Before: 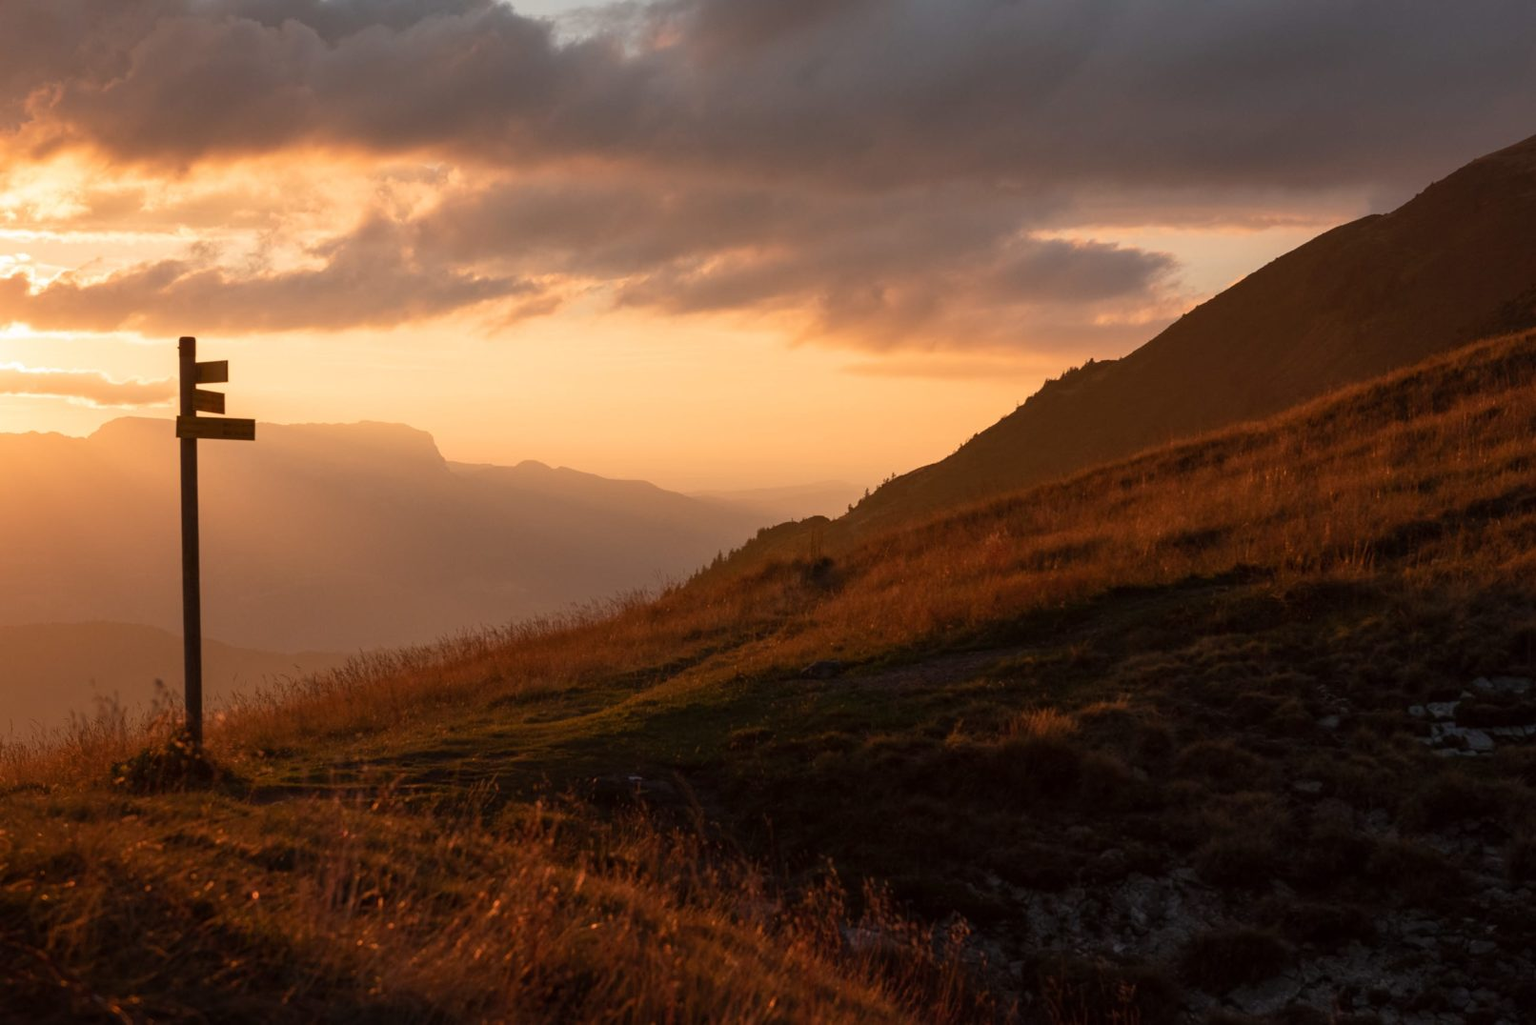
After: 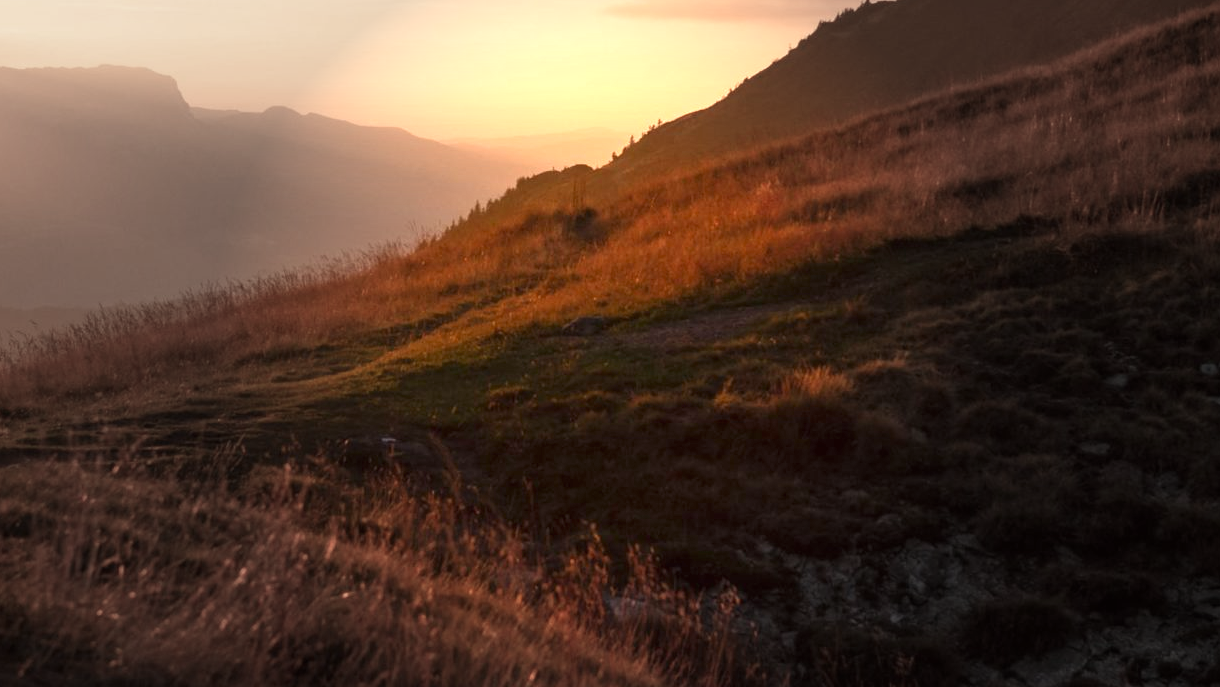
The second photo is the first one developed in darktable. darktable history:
vignetting: fall-off start 31.28%, fall-off radius 34.64%, brightness -0.575
exposure: black level correction 0, exposure 1.3 EV, compensate exposure bias true, compensate highlight preservation false
crop and rotate: left 17.299%, top 35.115%, right 7.015%, bottom 1.024%
